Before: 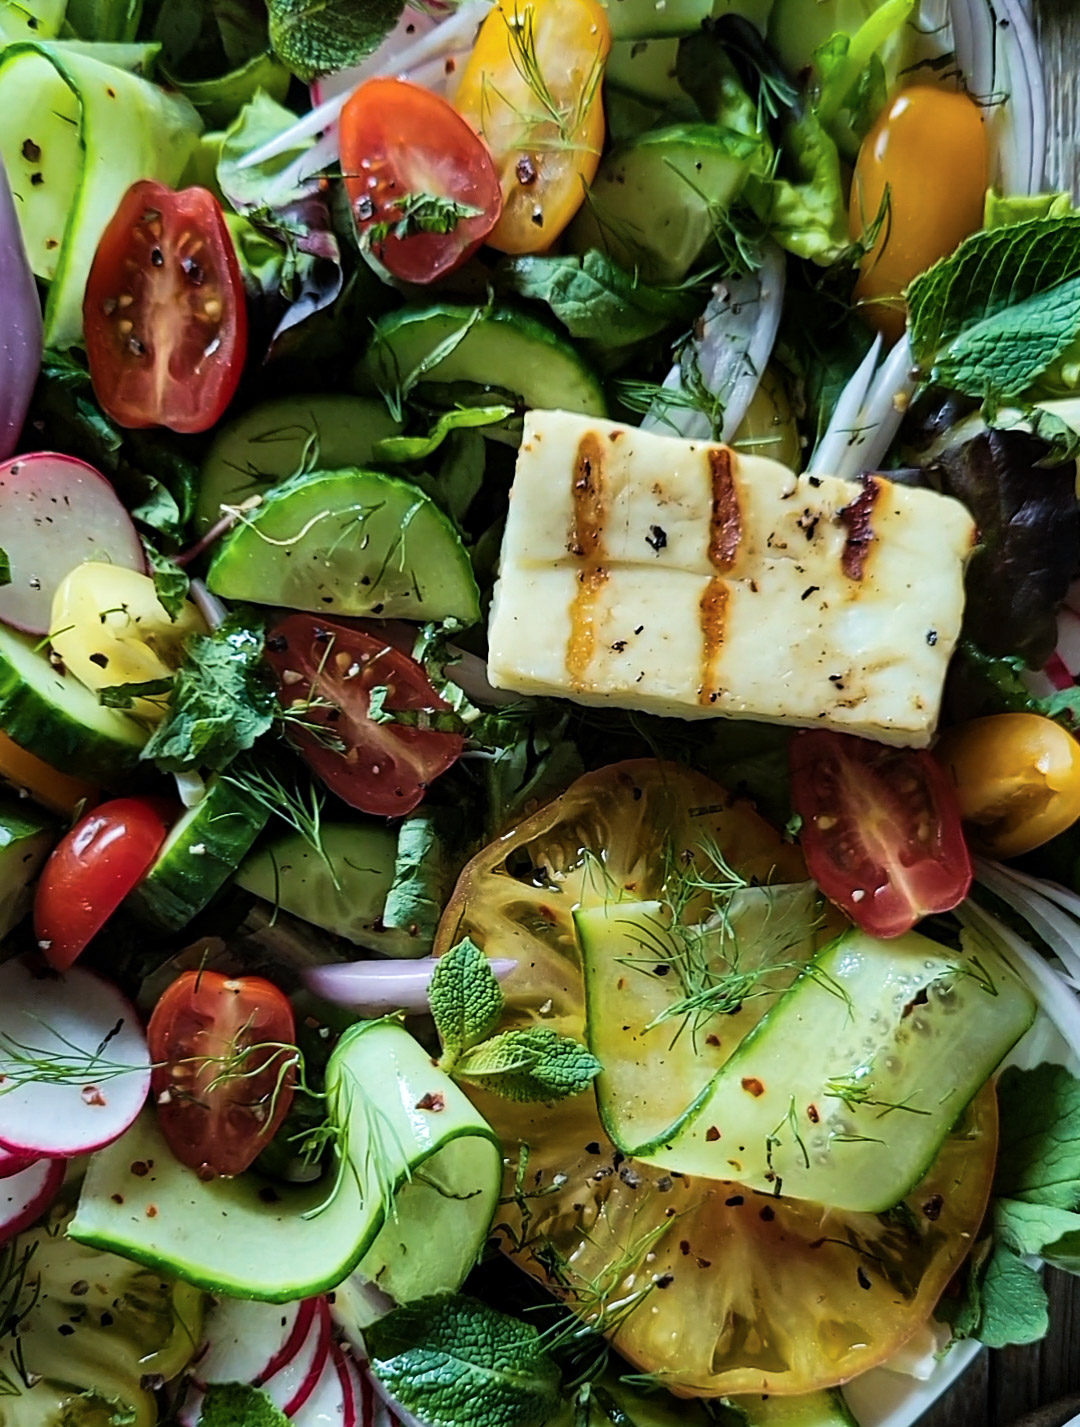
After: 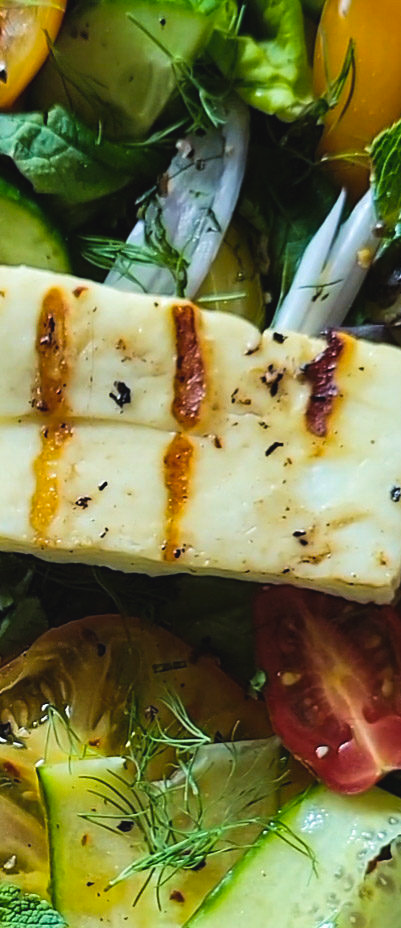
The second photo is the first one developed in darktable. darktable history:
crop and rotate: left 49.637%, top 10.137%, right 13.177%, bottom 24.764%
color balance rgb: global offset › luminance 0.477%, perceptual saturation grading › global saturation 10.116%, global vibrance 20%
